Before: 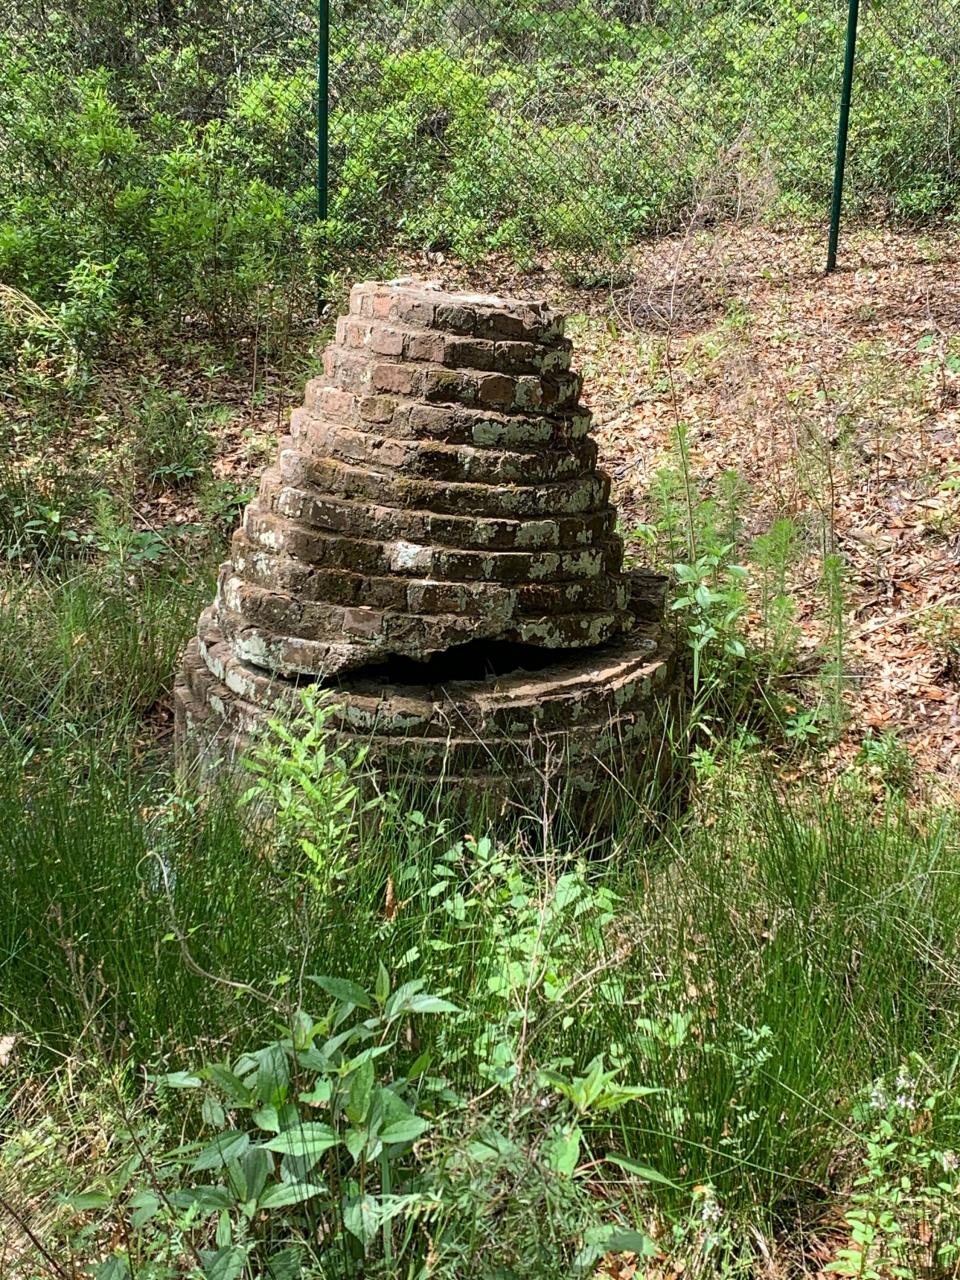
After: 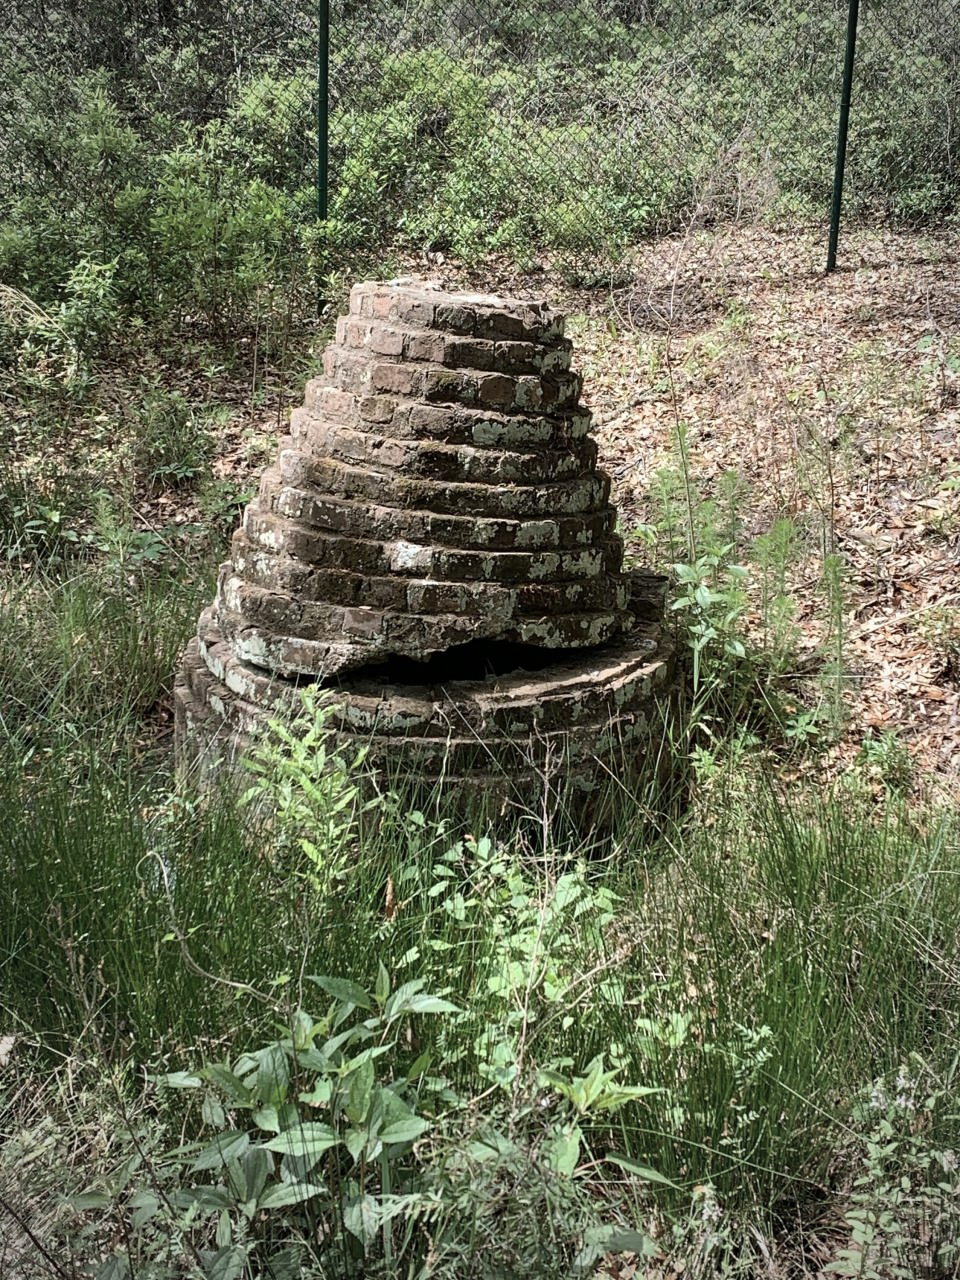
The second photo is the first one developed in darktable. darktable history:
vignetting: fall-off start 71.88%
contrast brightness saturation: contrast 0.099, saturation -0.353
